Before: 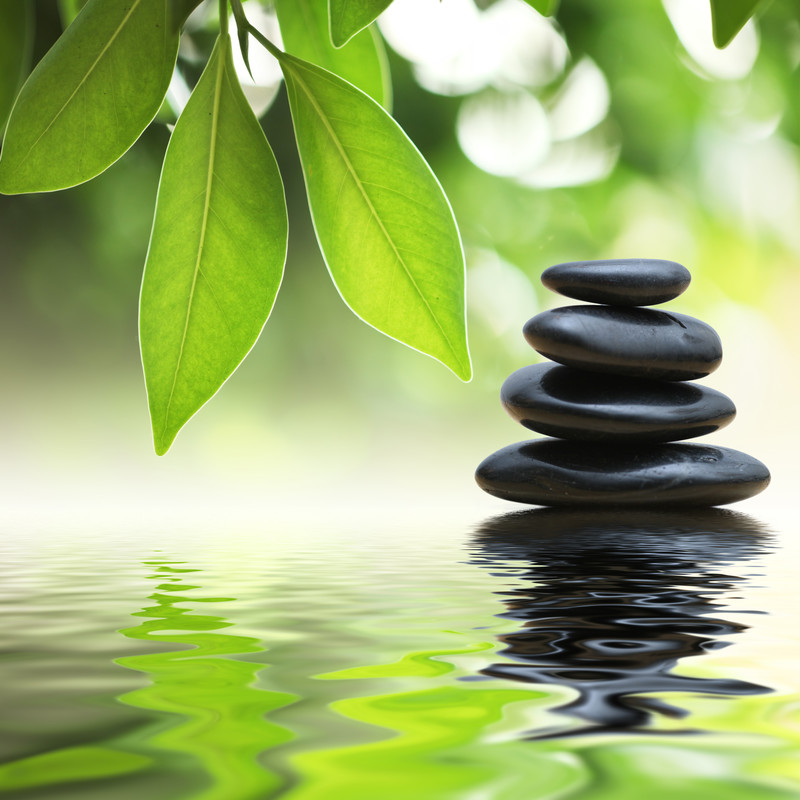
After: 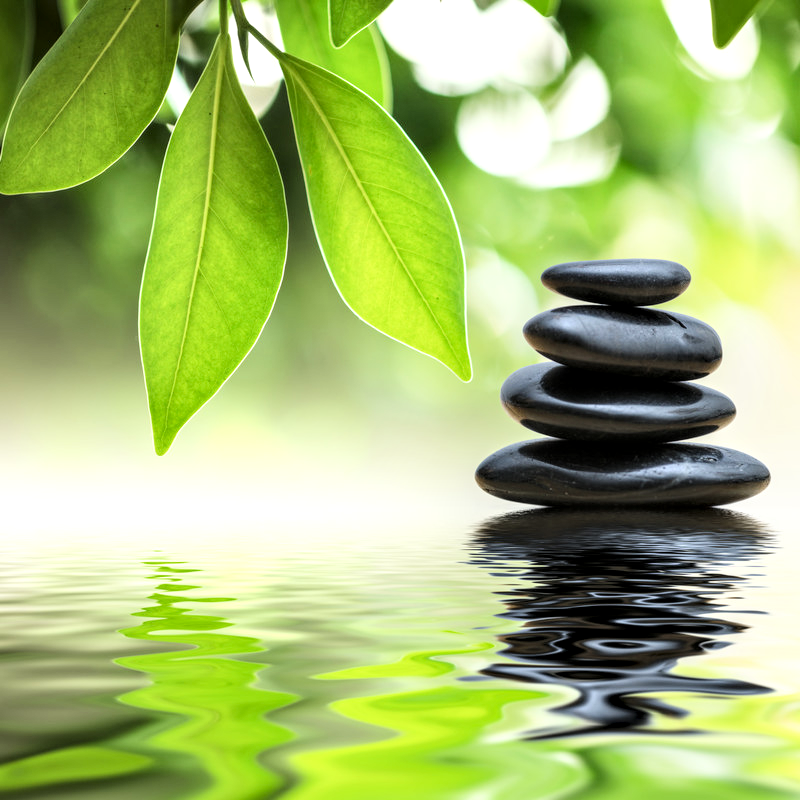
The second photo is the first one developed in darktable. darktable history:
local contrast: detail 150%
tone curve: curves: ch0 [(0, 0) (0.004, 0.001) (0.133, 0.112) (0.325, 0.362) (0.832, 0.893) (1, 1)], color space Lab, linked channels, preserve colors none
fill light: on, module defaults
